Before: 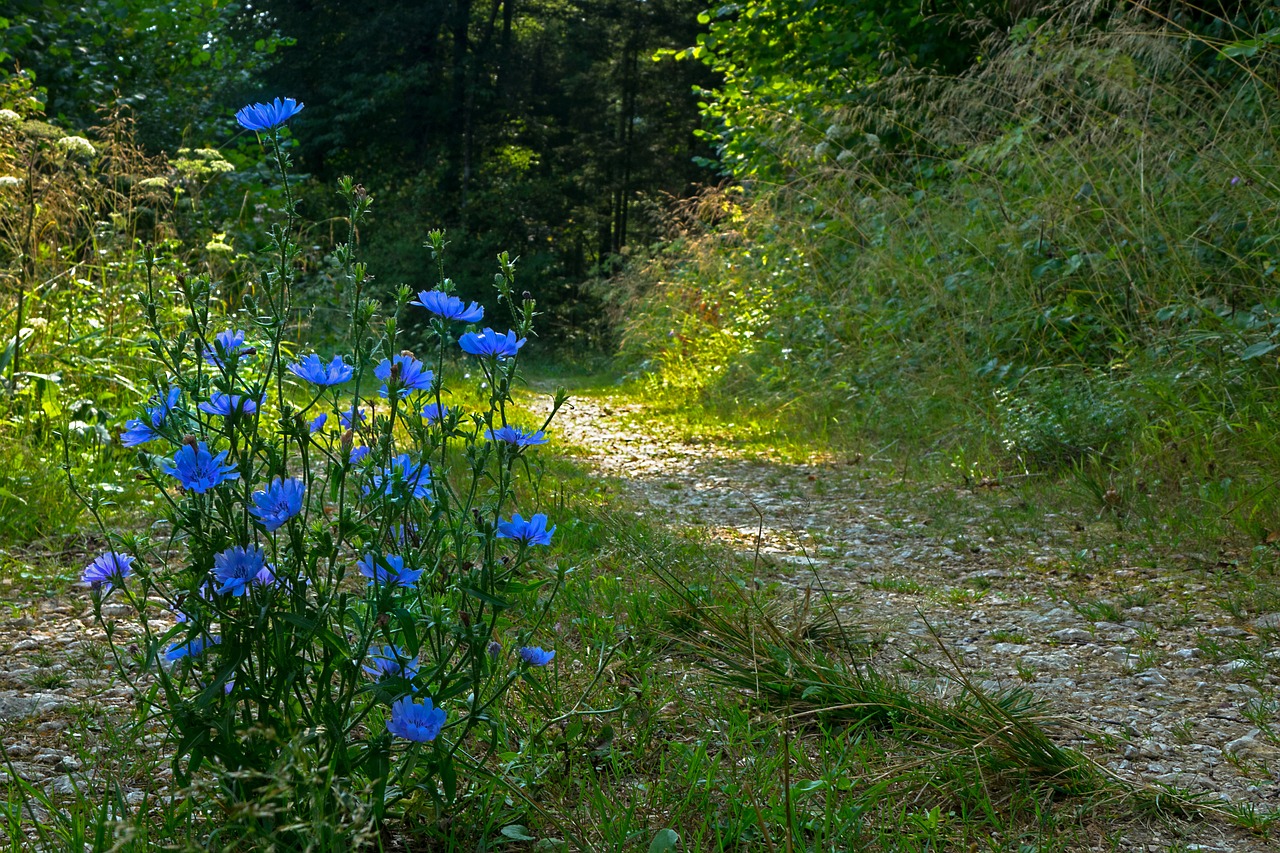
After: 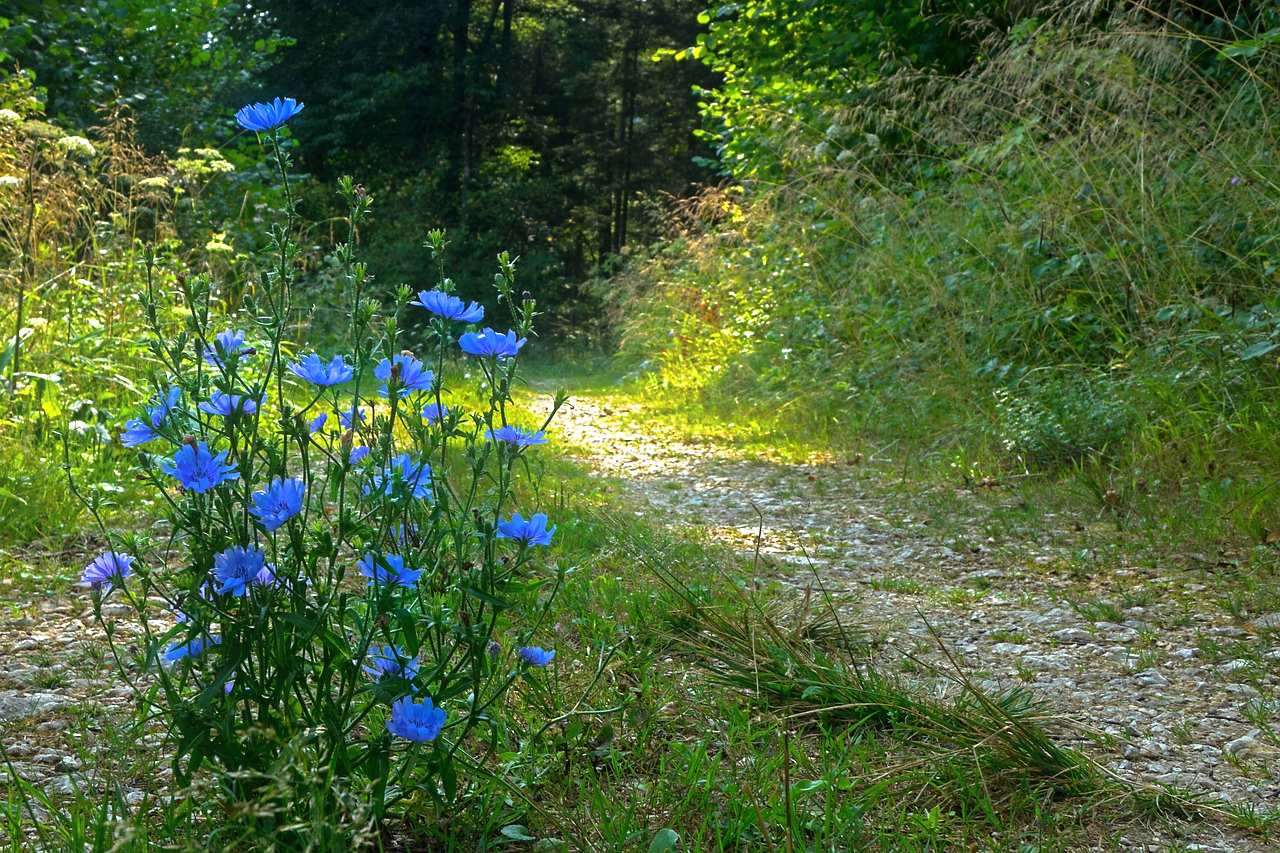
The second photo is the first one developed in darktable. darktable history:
exposure: black level correction 0, exposure 0.5 EV, compensate exposure bias true, compensate highlight preservation false
bloom: size 16%, threshold 98%, strength 20%
